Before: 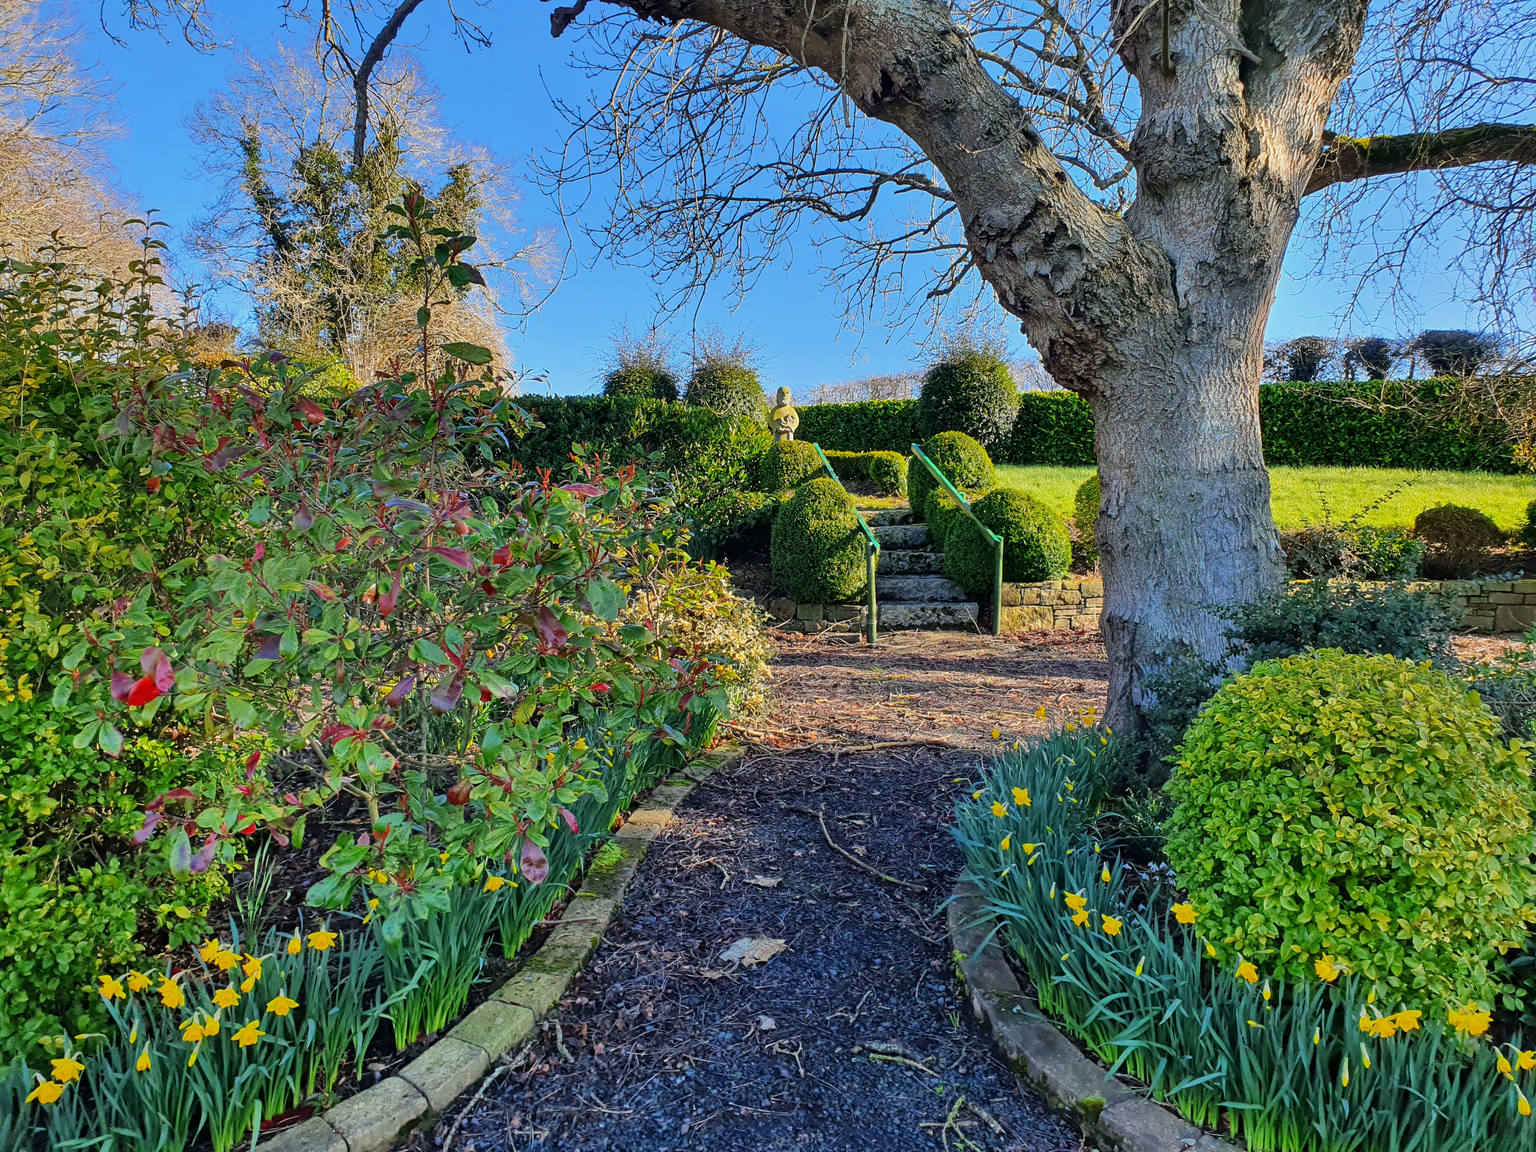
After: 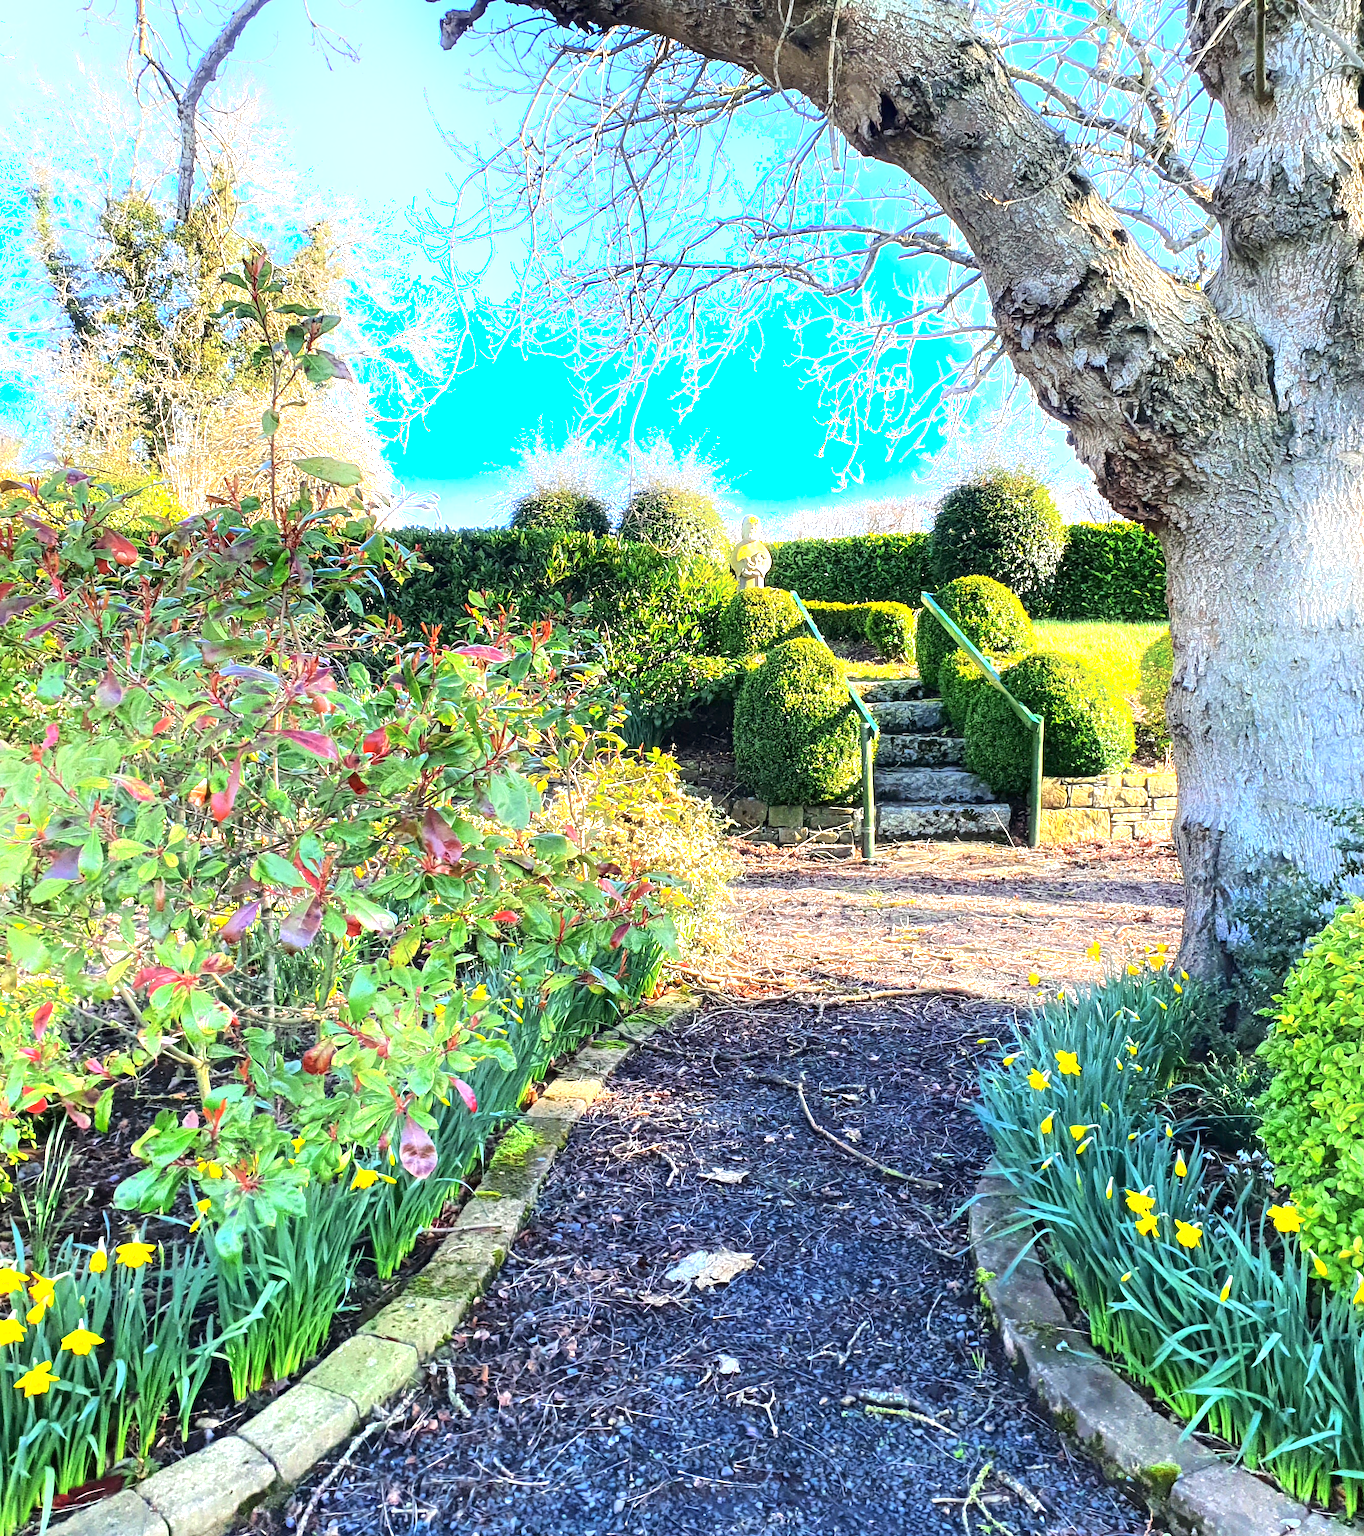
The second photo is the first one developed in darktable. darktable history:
crop and rotate: left 14.402%, right 18.99%
exposure: black level correction 0, exposure 1.472 EV, compensate exposure bias true, compensate highlight preservation false
shadows and highlights: highlights 71.83, soften with gaussian
